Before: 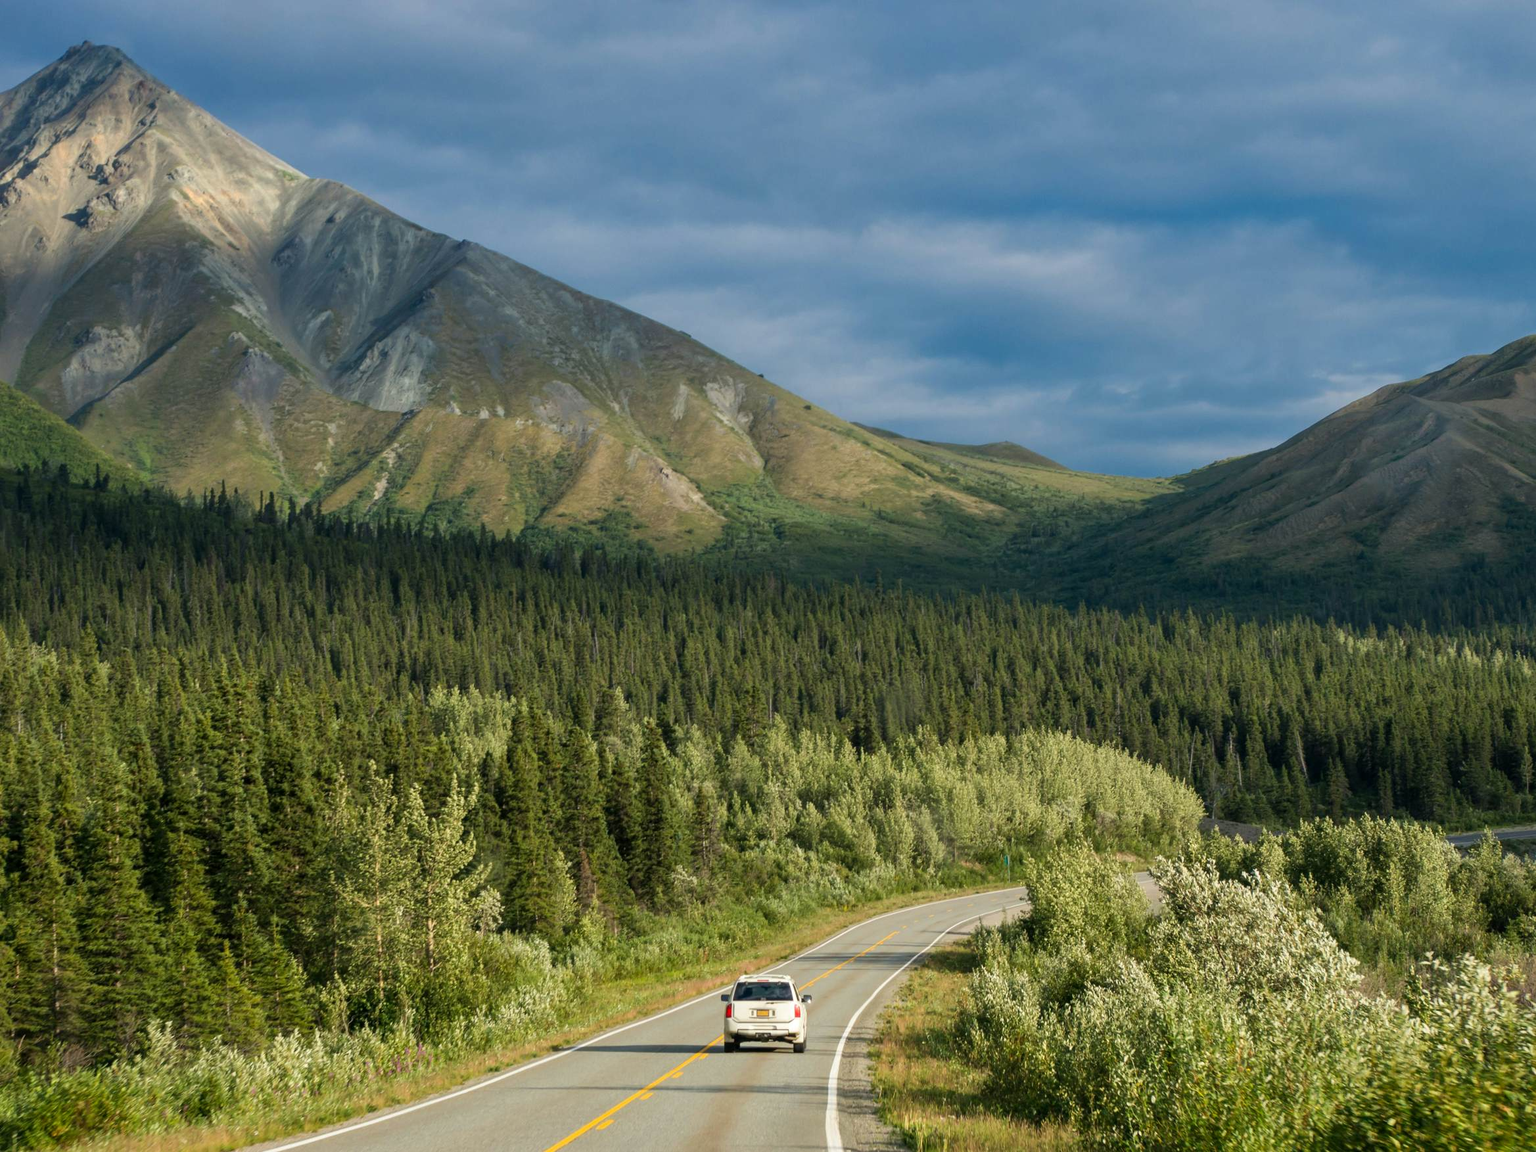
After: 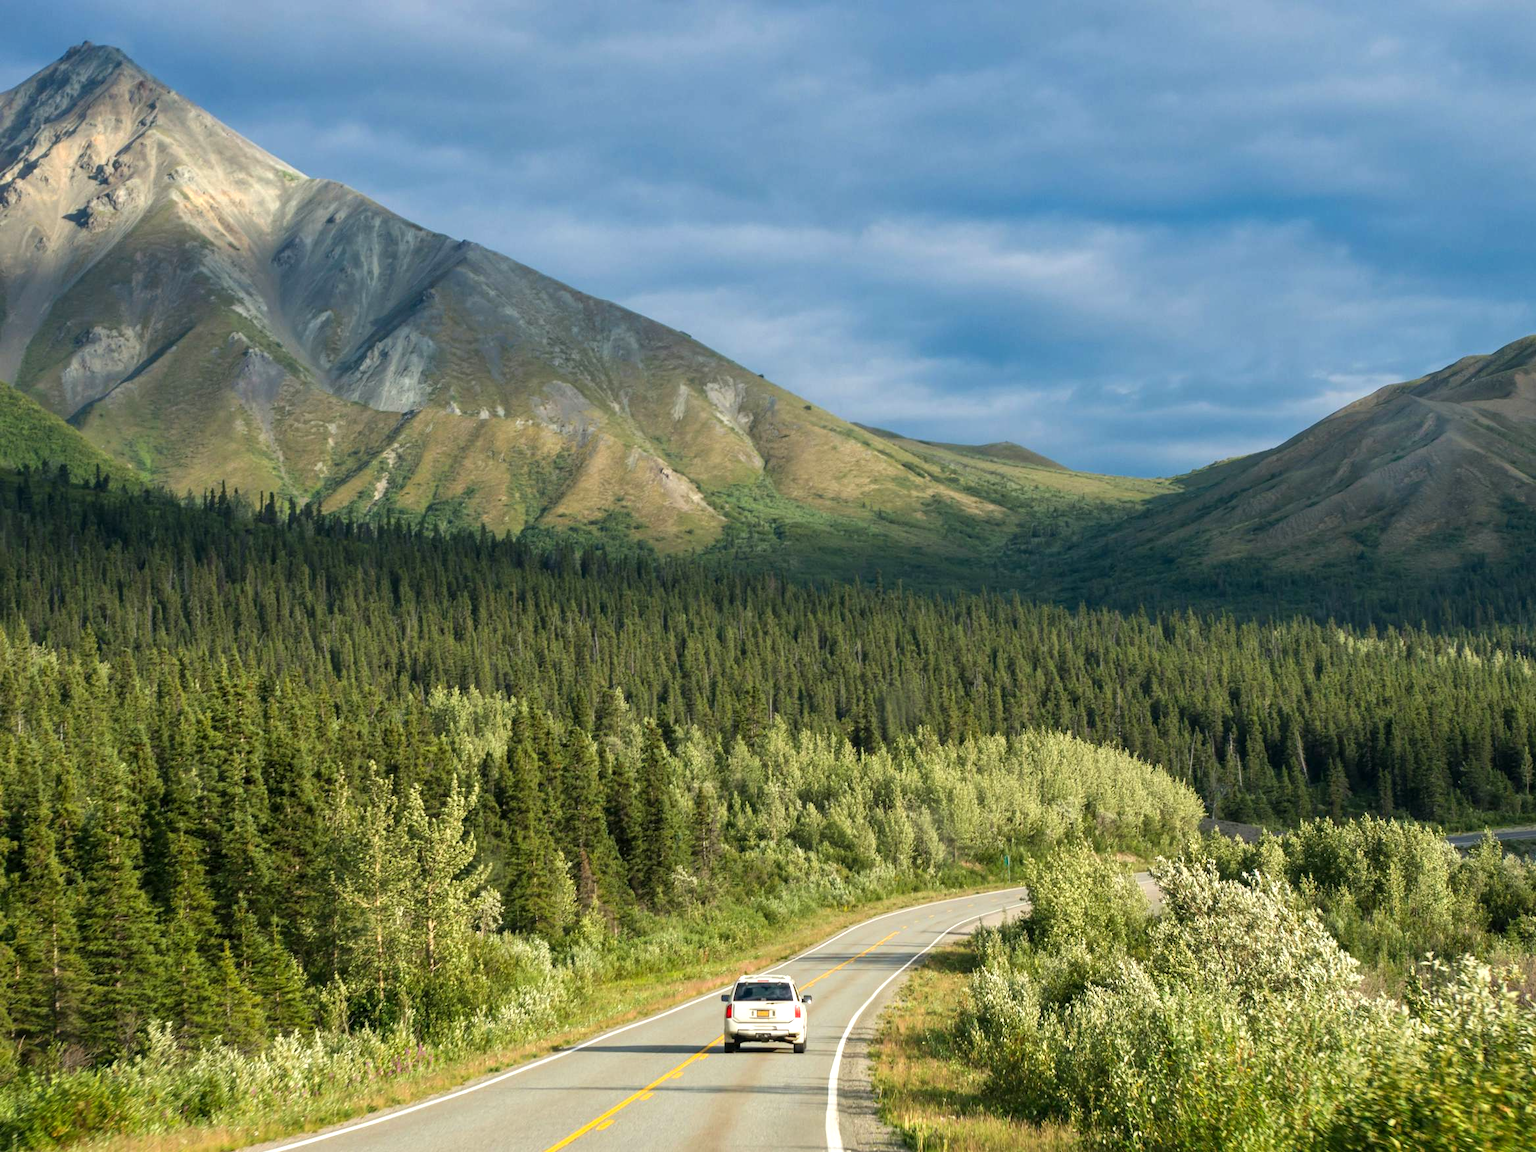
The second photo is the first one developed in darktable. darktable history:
exposure: exposure 0.461 EV, compensate highlight preservation false
